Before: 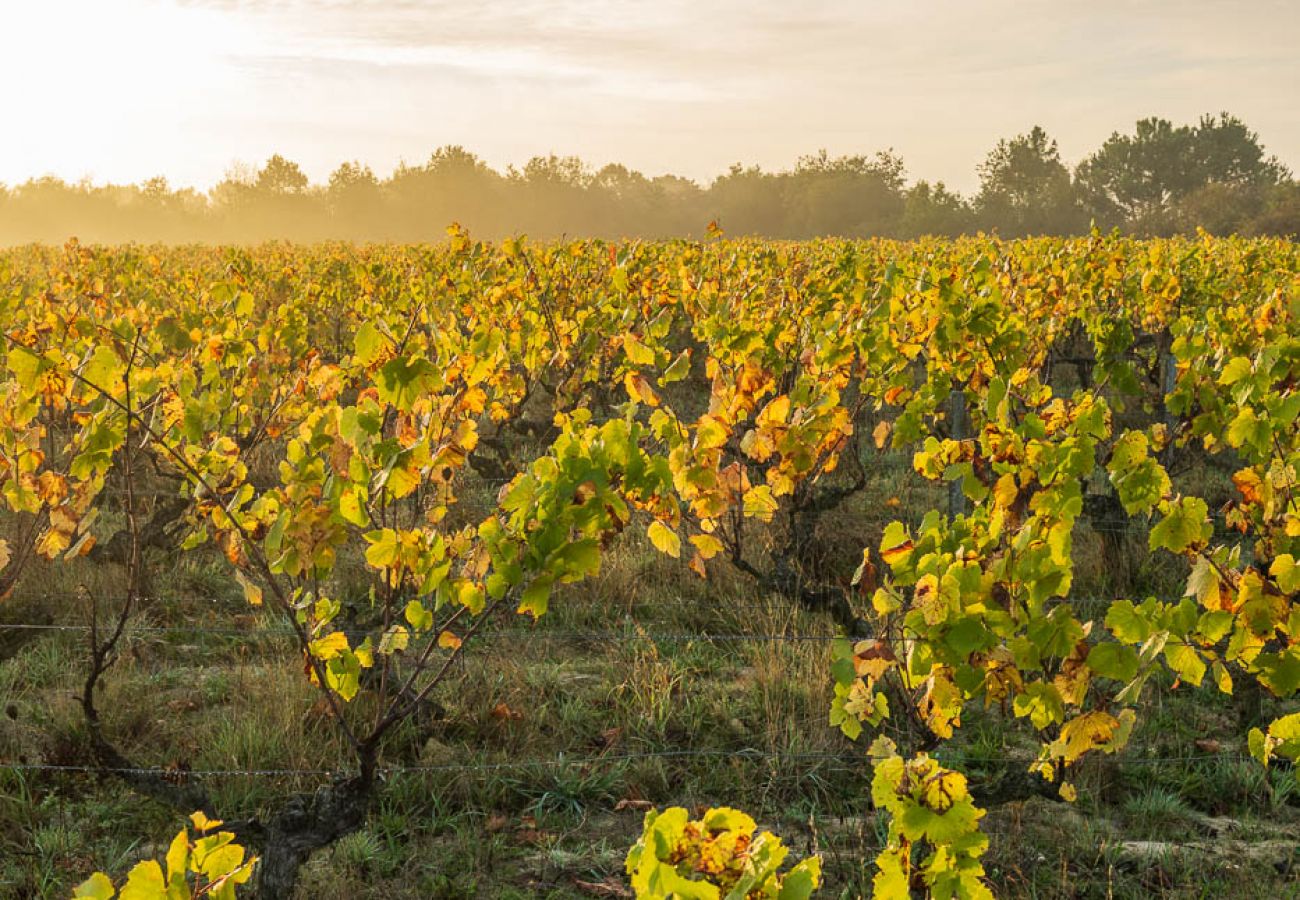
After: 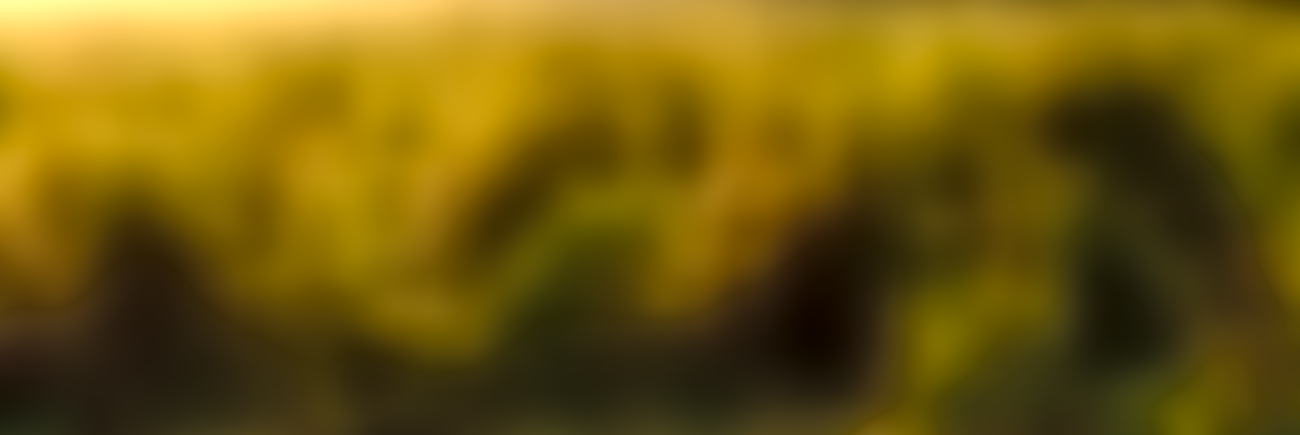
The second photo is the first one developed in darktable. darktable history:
lowpass: radius 31.92, contrast 1.72, brightness -0.98, saturation 0.94
global tonemap: drago (1, 100), detail 1
shadows and highlights: shadows 62.66, white point adjustment 0.37, highlights -34.44, compress 83.82%
local contrast: highlights 100%, shadows 100%, detail 131%, midtone range 0.2
crop and rotate: top 26.056%, bottom 25.543%
color balance: output saturation 110%
sharpen: on, module defaults
